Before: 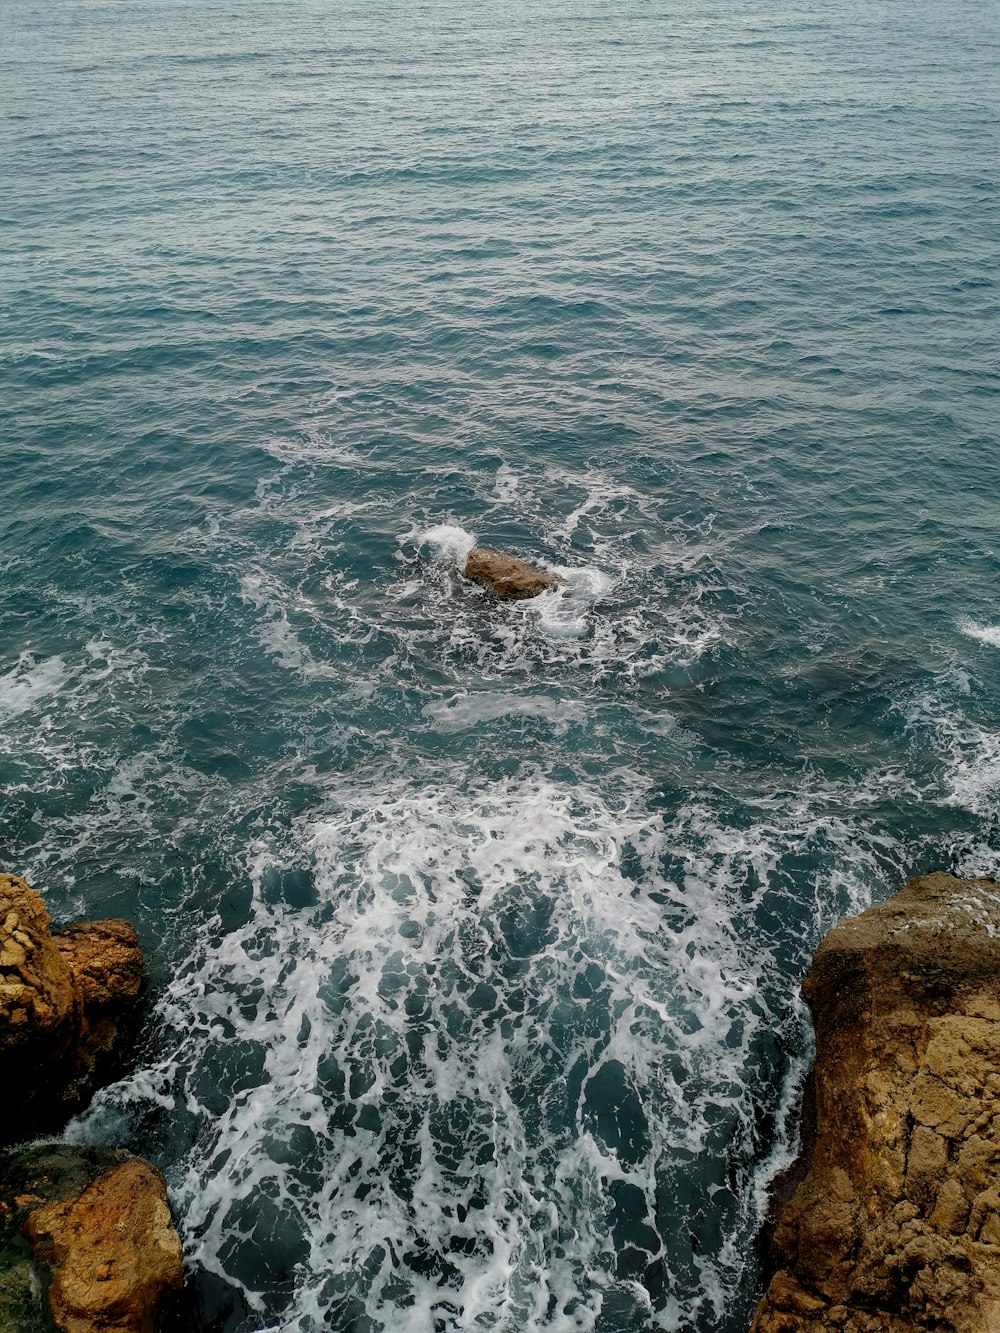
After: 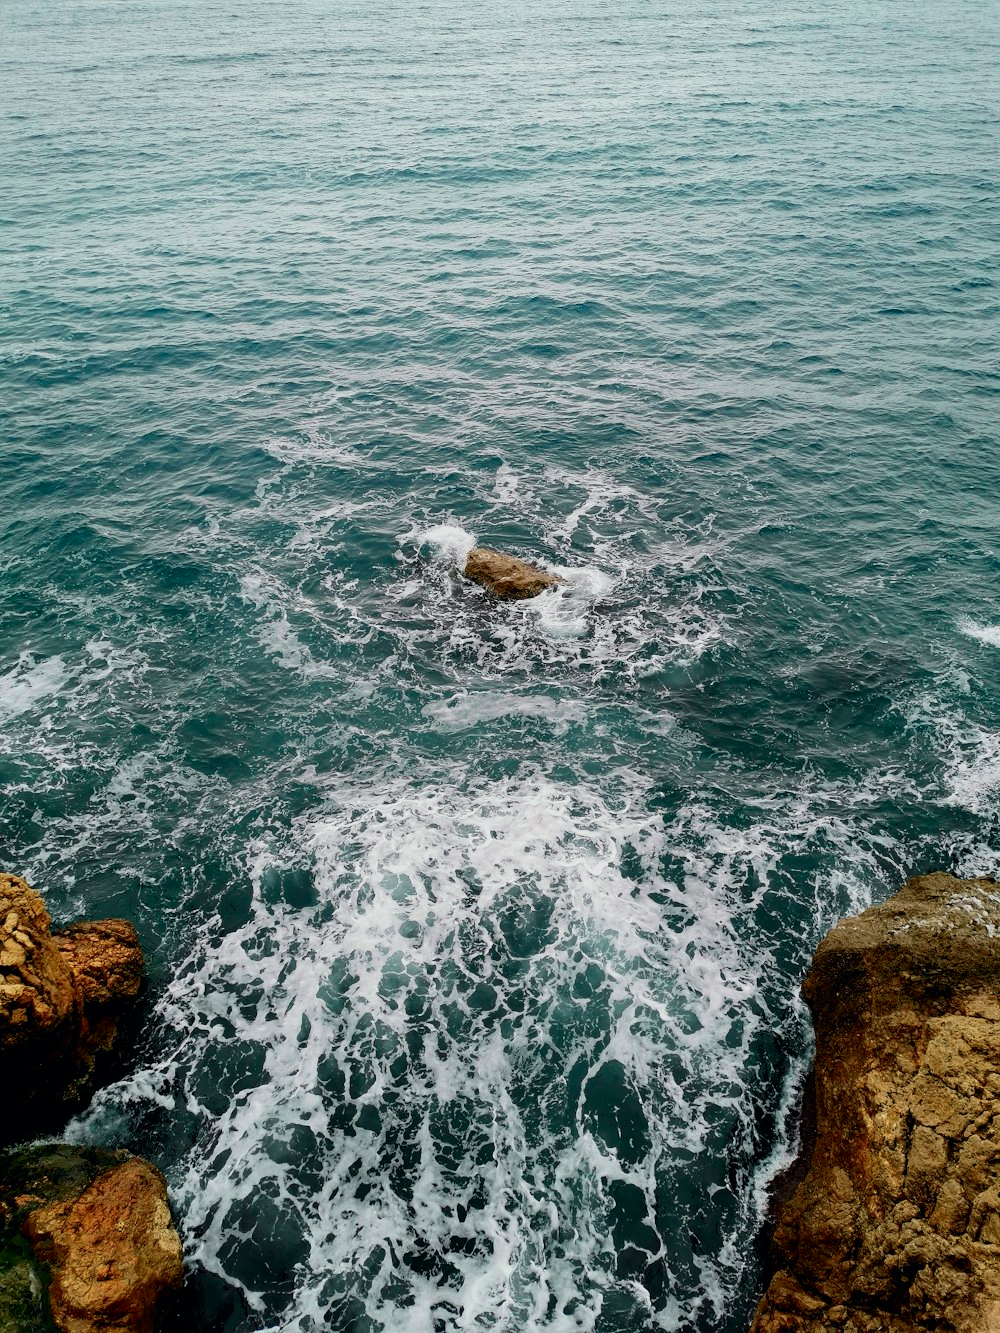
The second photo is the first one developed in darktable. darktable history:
tone curve: curves: ch0 [(0, 0) (0.051, 0.03) (0.096, 0.071) (0.251, 0.234) (0.461, 0.515) (0.605, 0.692) (0.761, 0.824) (0.881, 0.907) (1, 0.984)]; ch1 [(0, 0) (0.1, 0.038) (0.318, 0.243) (0.399, 0.351) (0.478, 0.469) (0.499, 0.499) (0.534, 0.541) (0.567, 0.592) (0.601, 0.629) (0.666, 0.7) (1, 1)]; ch2 [(0, 0) (0.453, 0.45) (0.479, 0.483) (0.504, 0.499) (0.52, 0.519) (0.541, 0.559) (0.601, 0.622) (0.824, 0.815) (1, 1)], color space Lab, independent channels, preserve colors none
